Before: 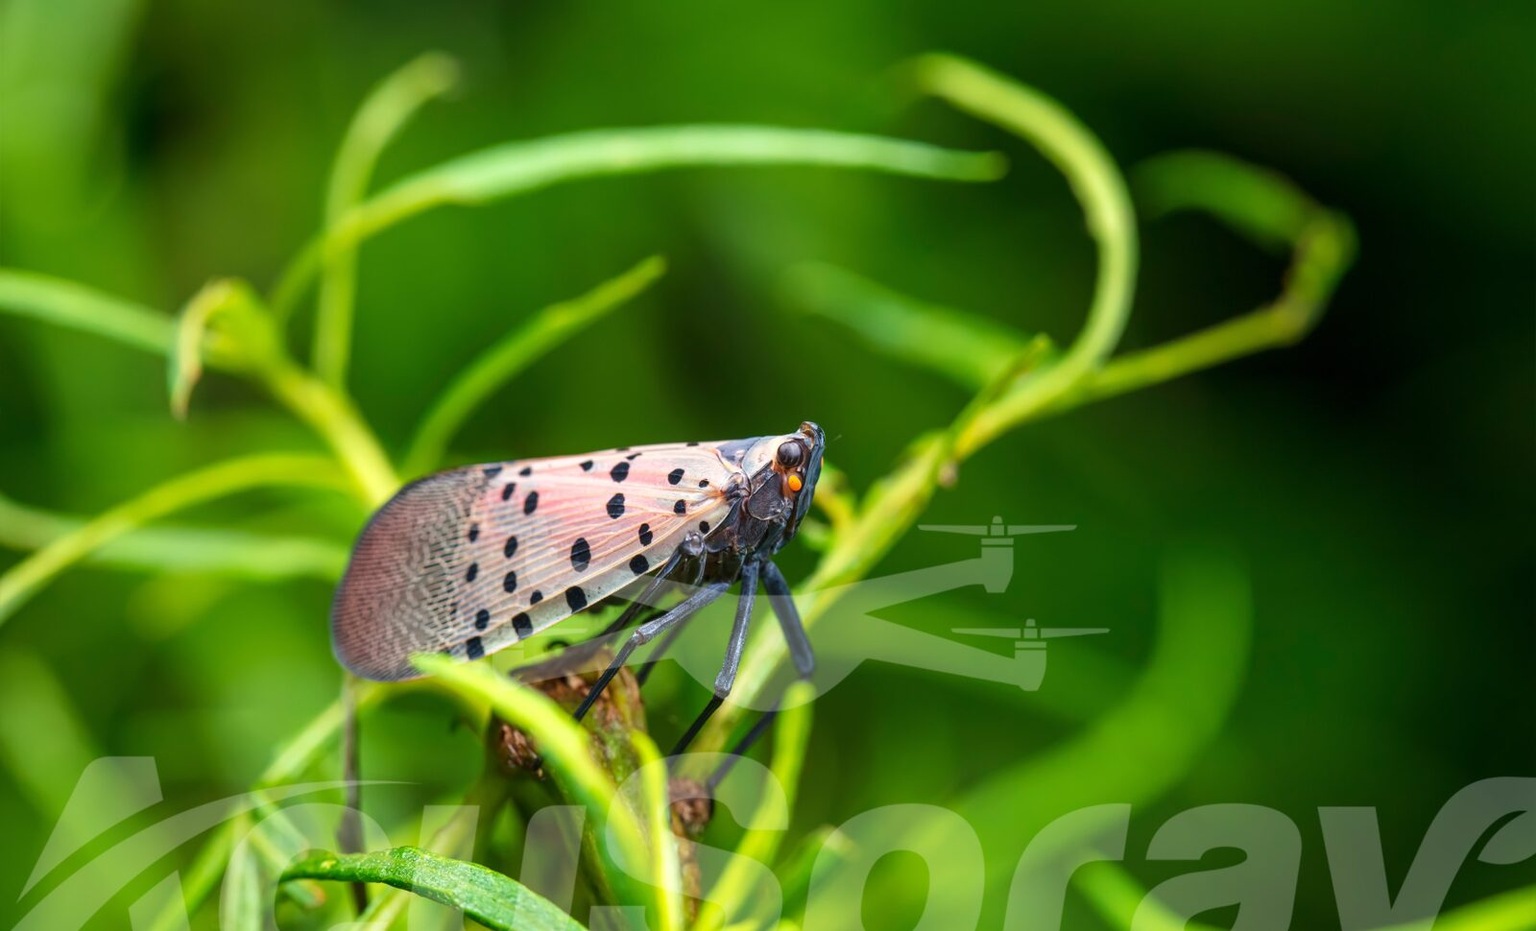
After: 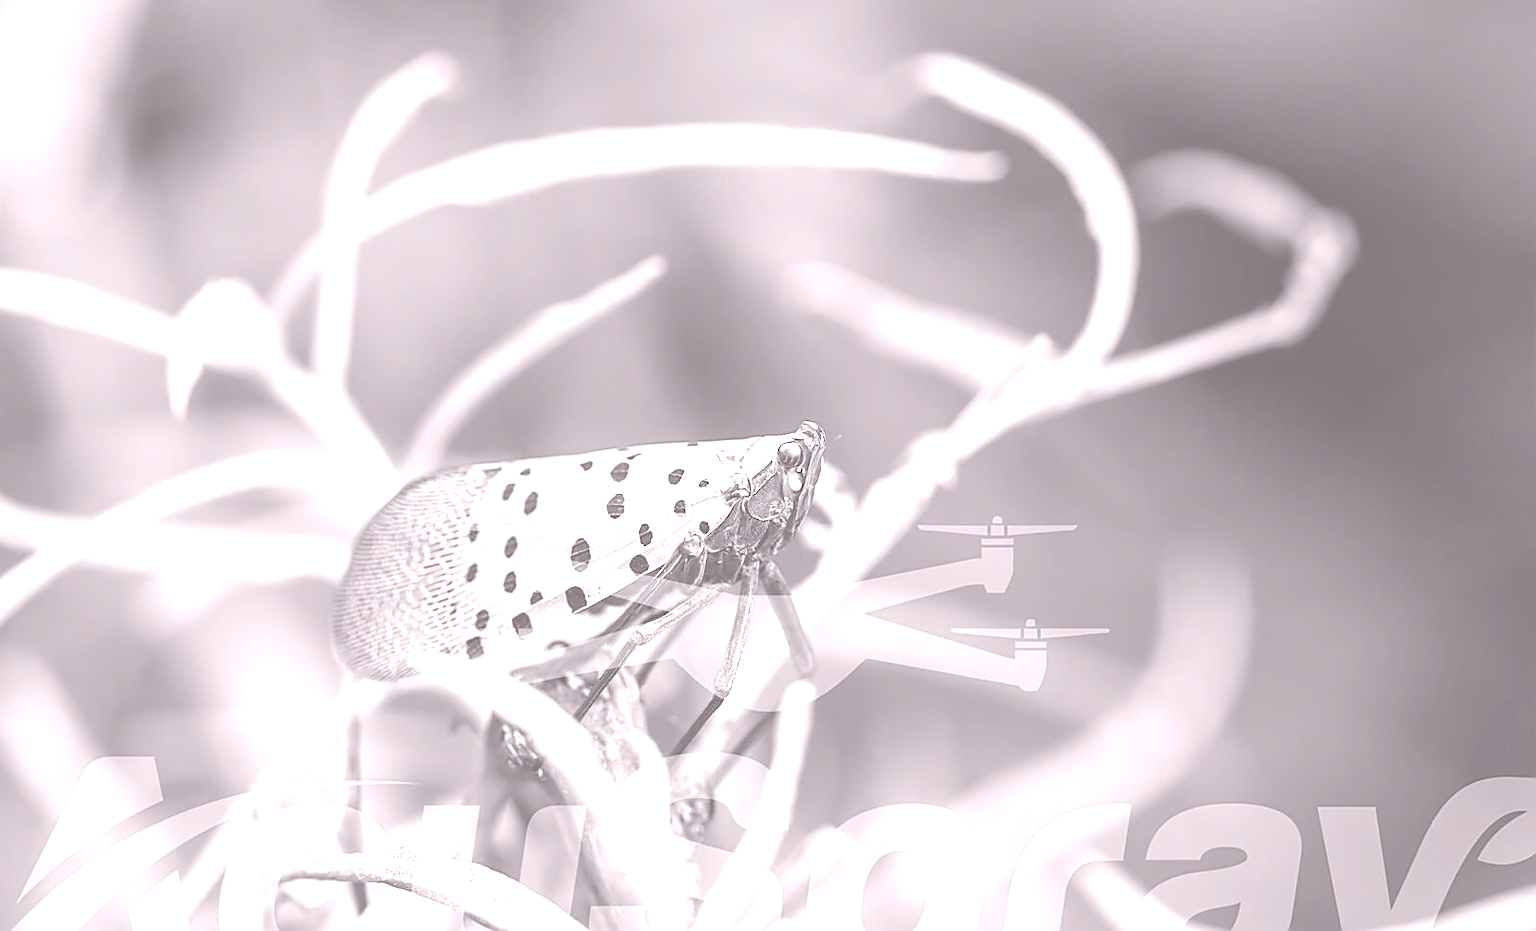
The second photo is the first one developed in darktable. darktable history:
colorize: hue 25.2°, saturation 83%, source mix 82%, lightness 79%, version 1
sharpen: radius 1.4, amount 1.25, threshold 0.7
